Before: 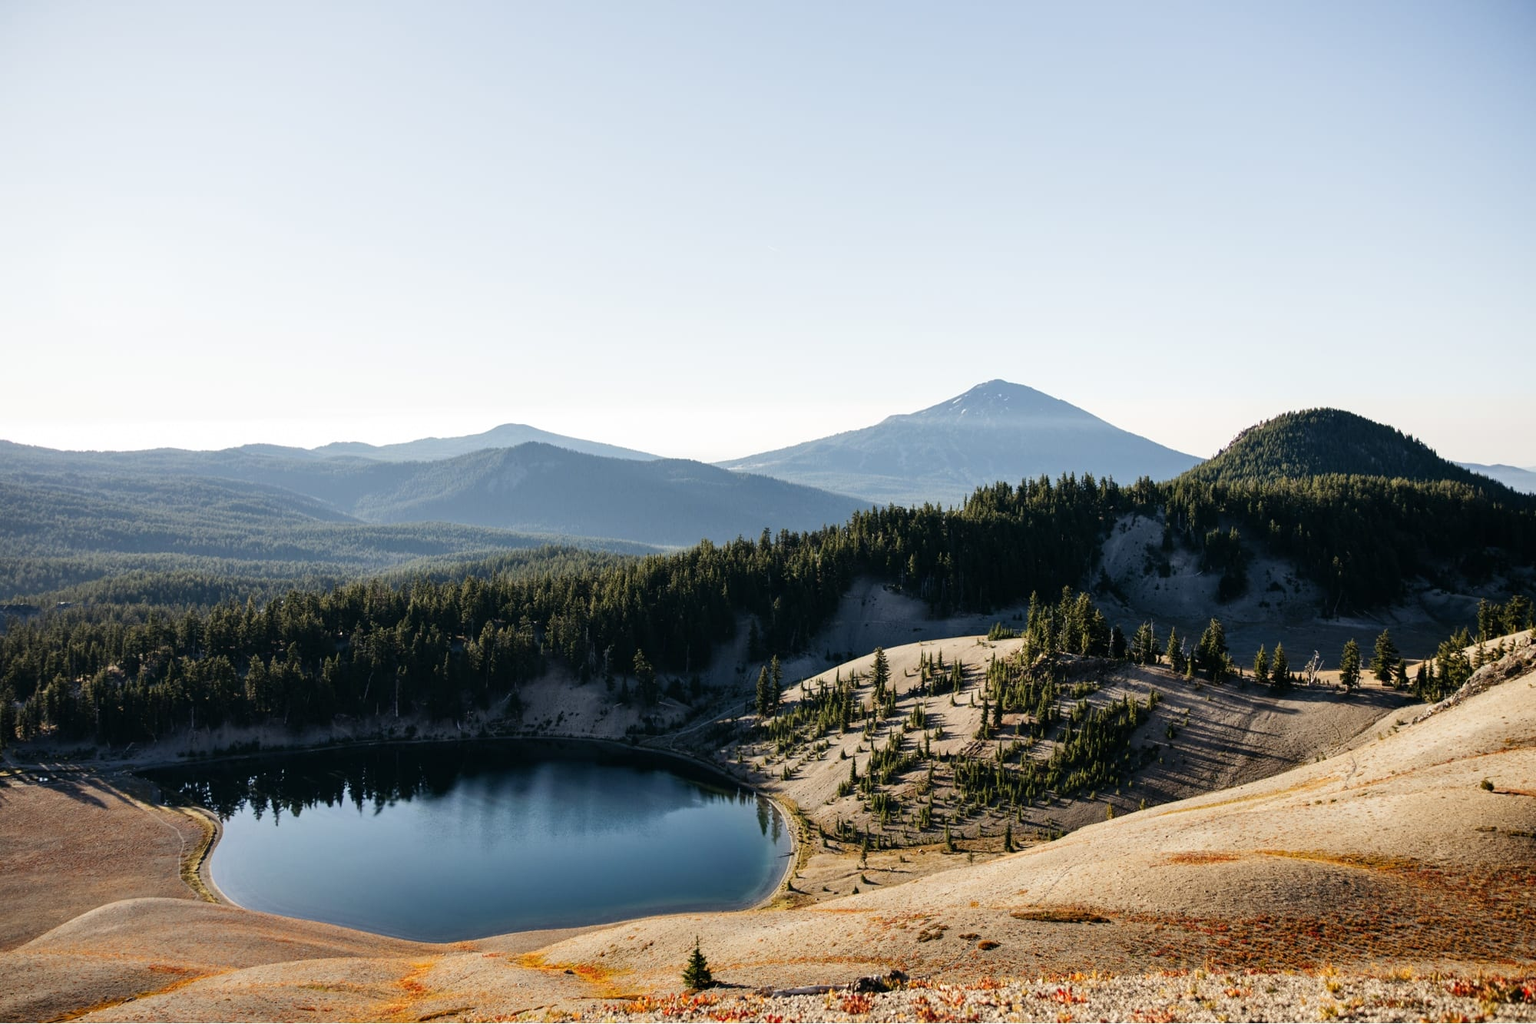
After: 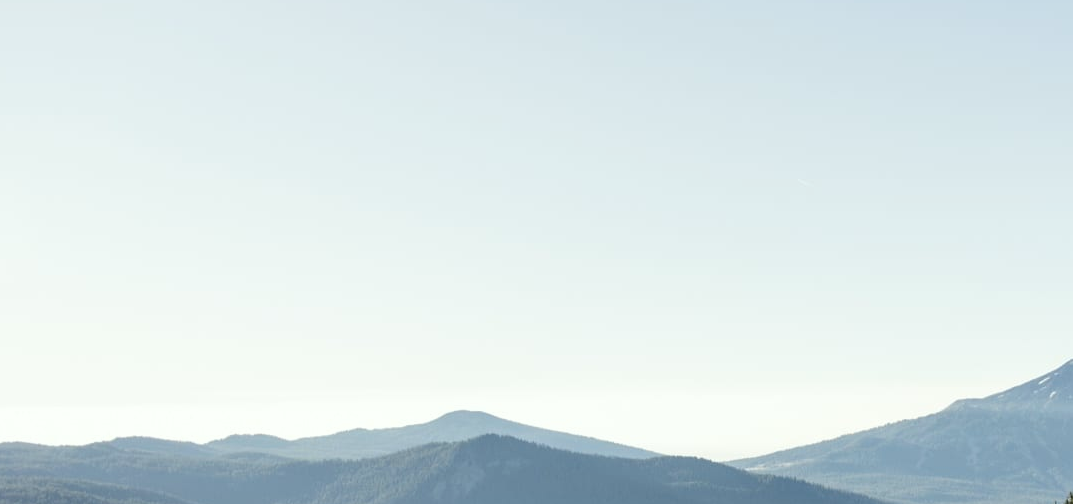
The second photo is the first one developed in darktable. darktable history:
crop: left 10.121%, top 10.631%, right 36.218%, bottom 51.526%
tone equalizer: on, module defaults
color correction: highlights a* -2.68, highlights b* 2.57
